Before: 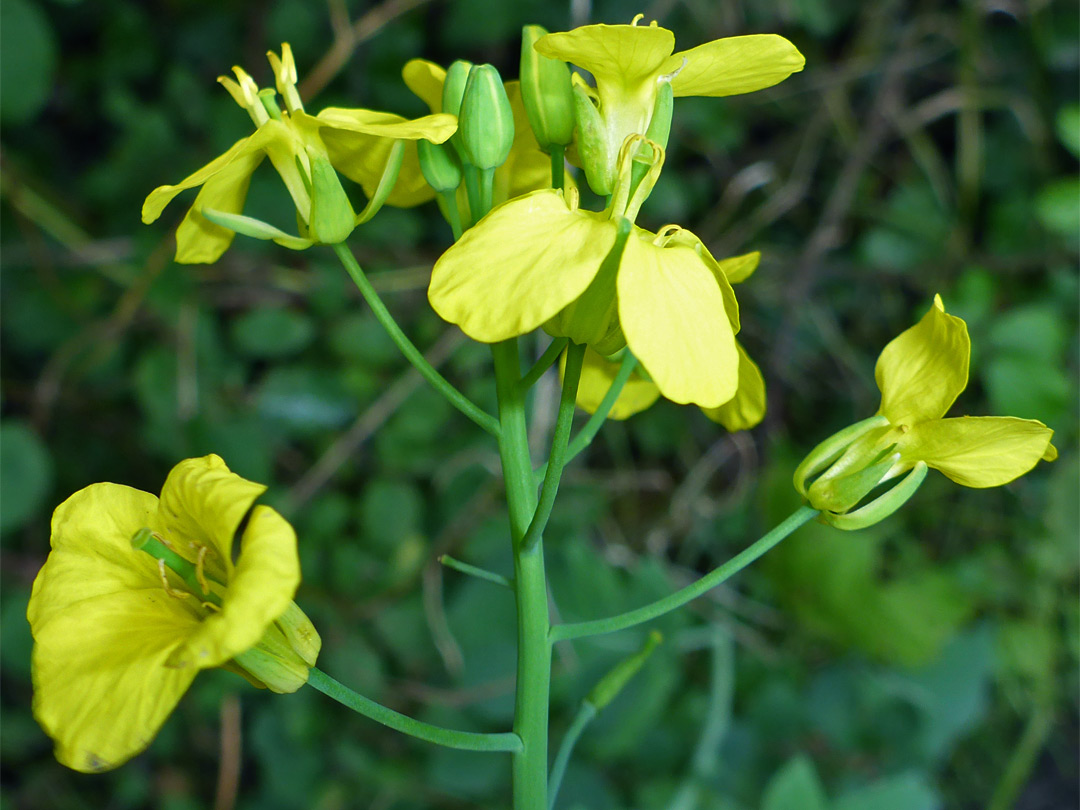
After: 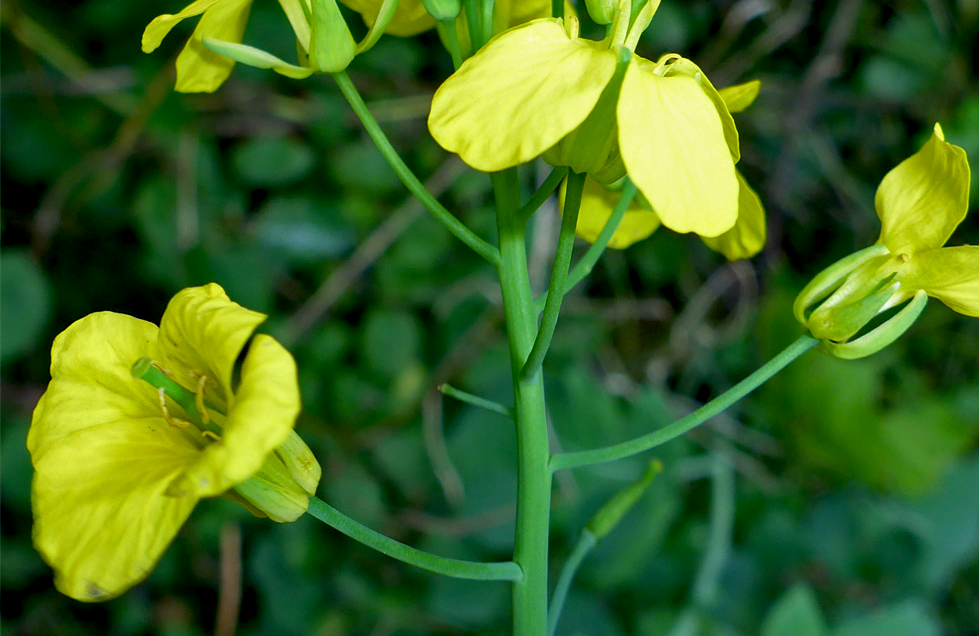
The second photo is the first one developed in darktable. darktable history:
exposure: black level correction 0.01, exposure 0.006 EV, compensate highlight preservation false
crop: top 21.114%, right 9.348%, bottom 0.262%
